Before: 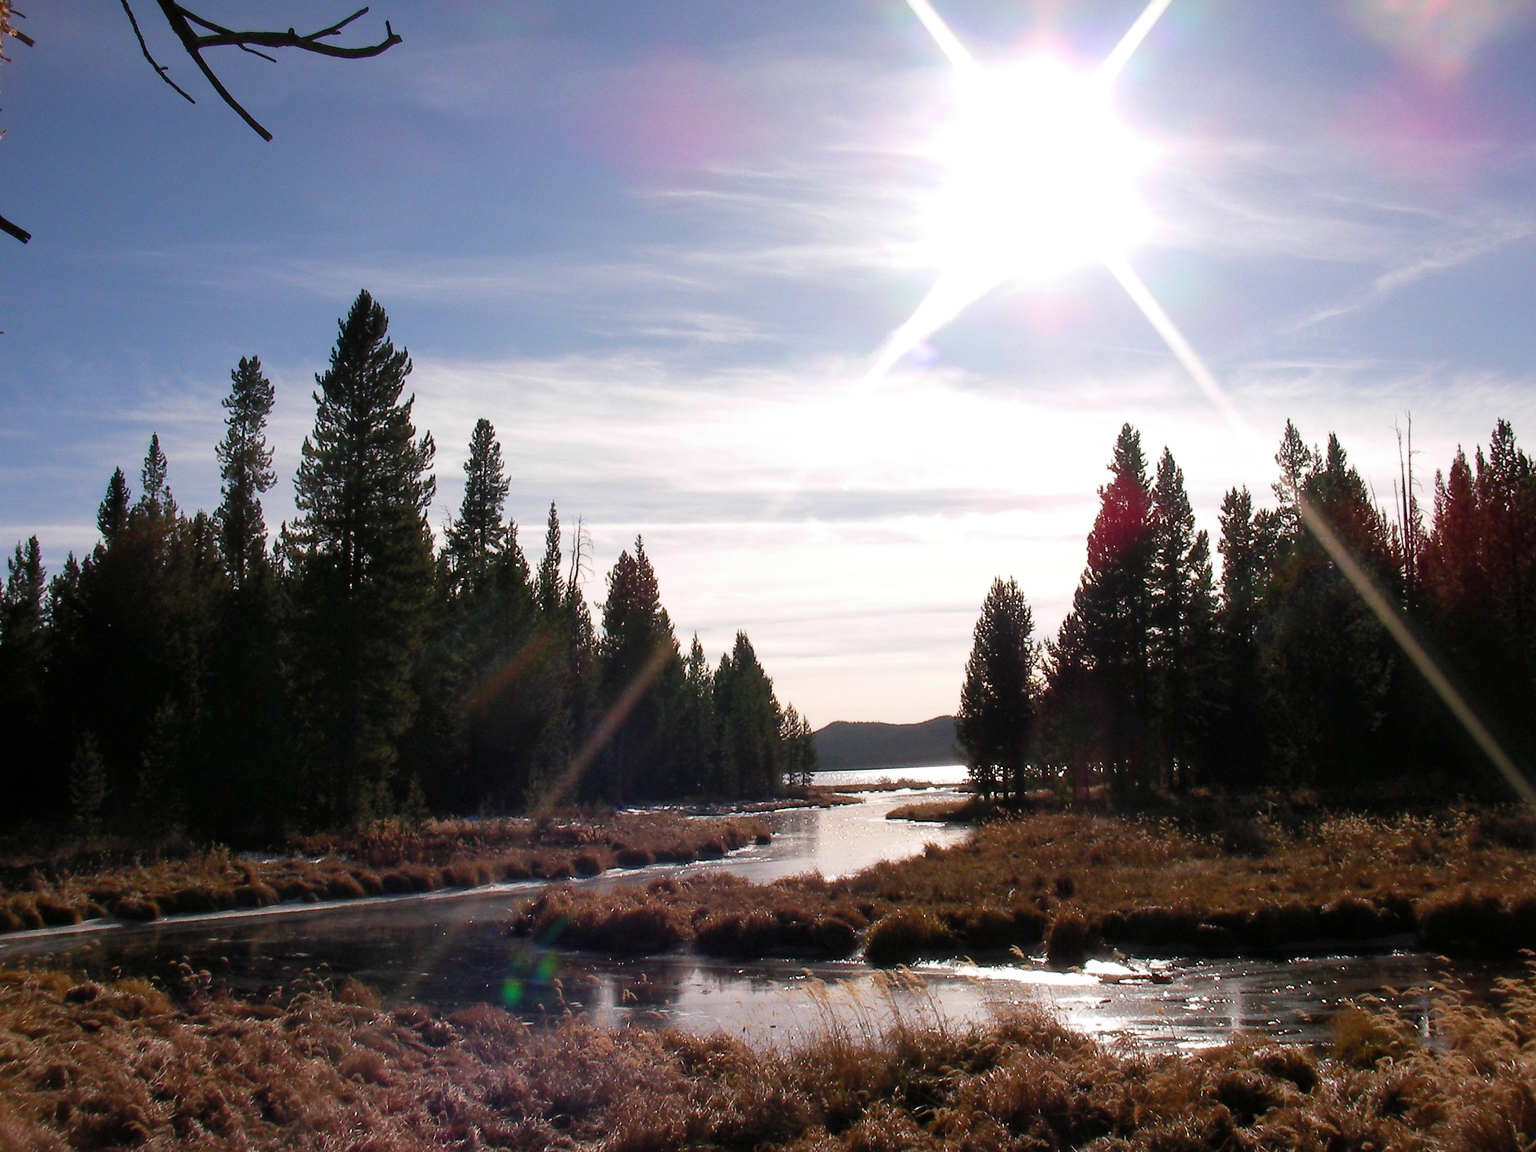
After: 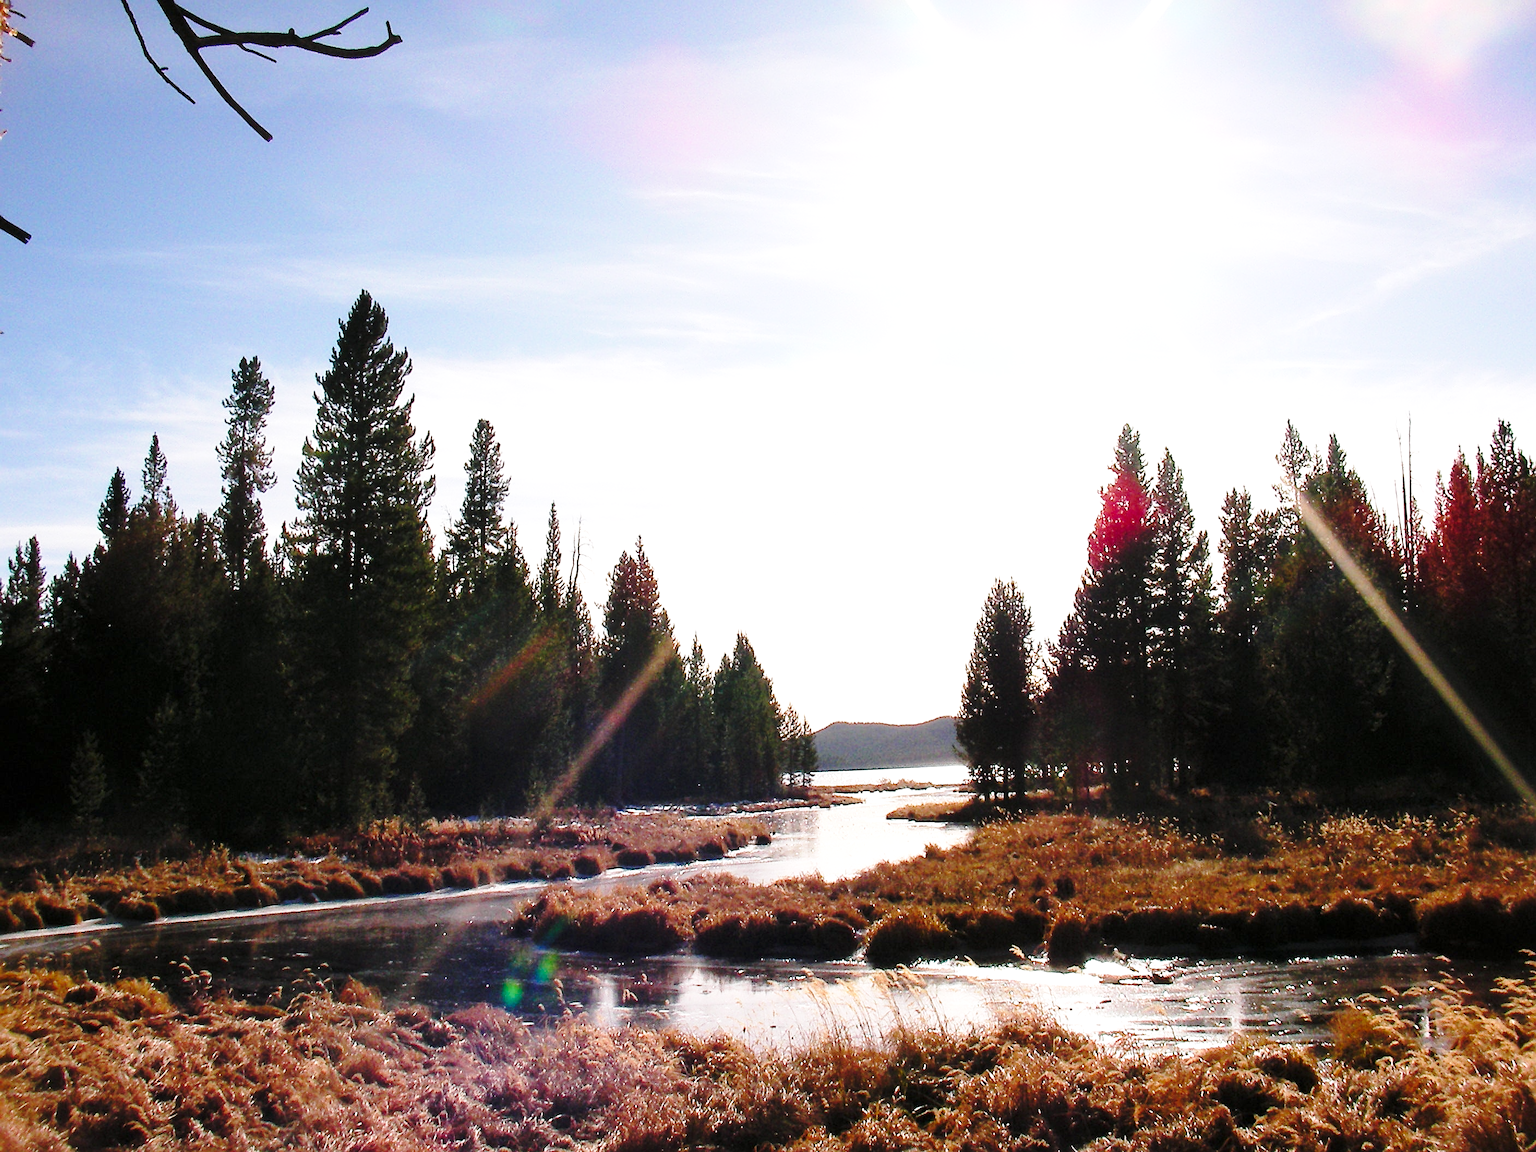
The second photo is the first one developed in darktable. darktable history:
exposure: exposure 0.507 EV, compensate highlight preservation false
sharpen: radius 2.167, amount 0.381, threshold 0
base curve: curves: ch0 [(0, 0) (0.032, 0.037) (0.105, 0.228) (0.435, 0.76) (0.856, 0.983) (1, 1)], preserve colors none
